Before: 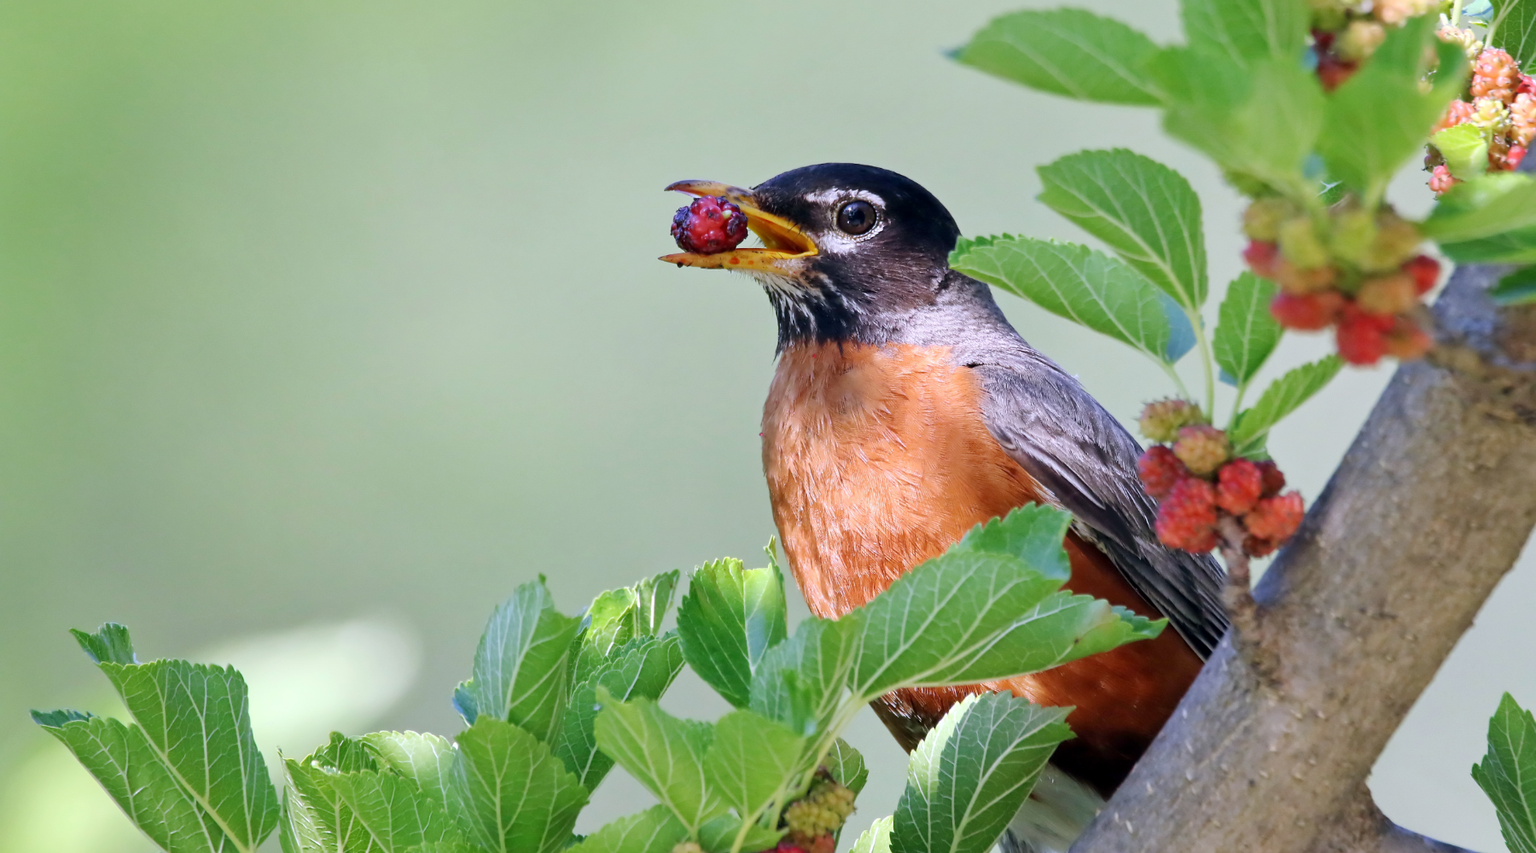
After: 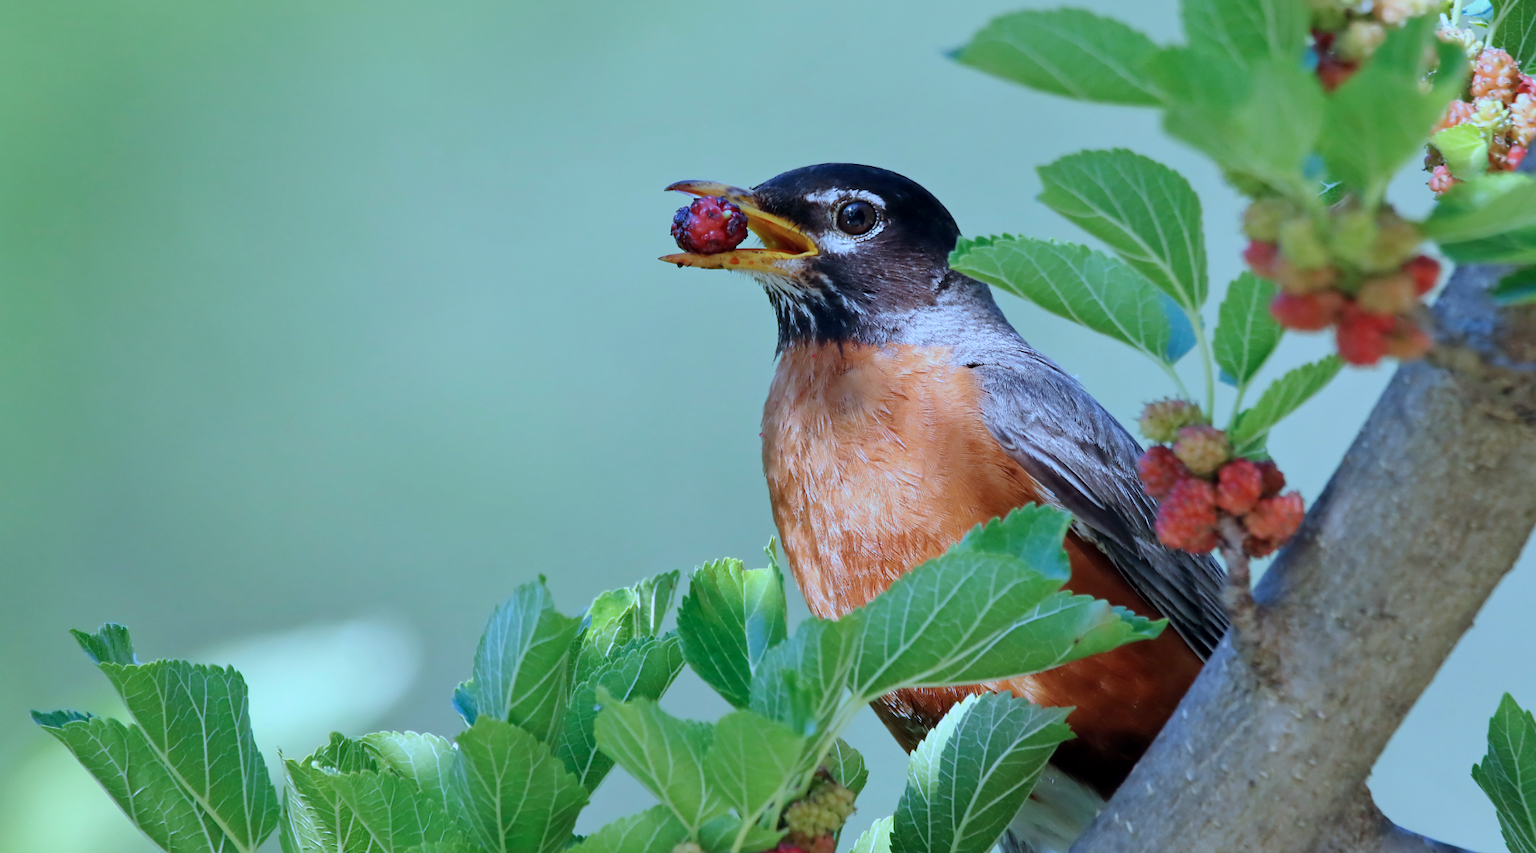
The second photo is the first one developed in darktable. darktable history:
exposure: exposure -0.293 EV, compensate highlight preservation false
white balance: red 0.974, blue 1.044
color correction: highlights a* -11.71, highlights b* -15.58
